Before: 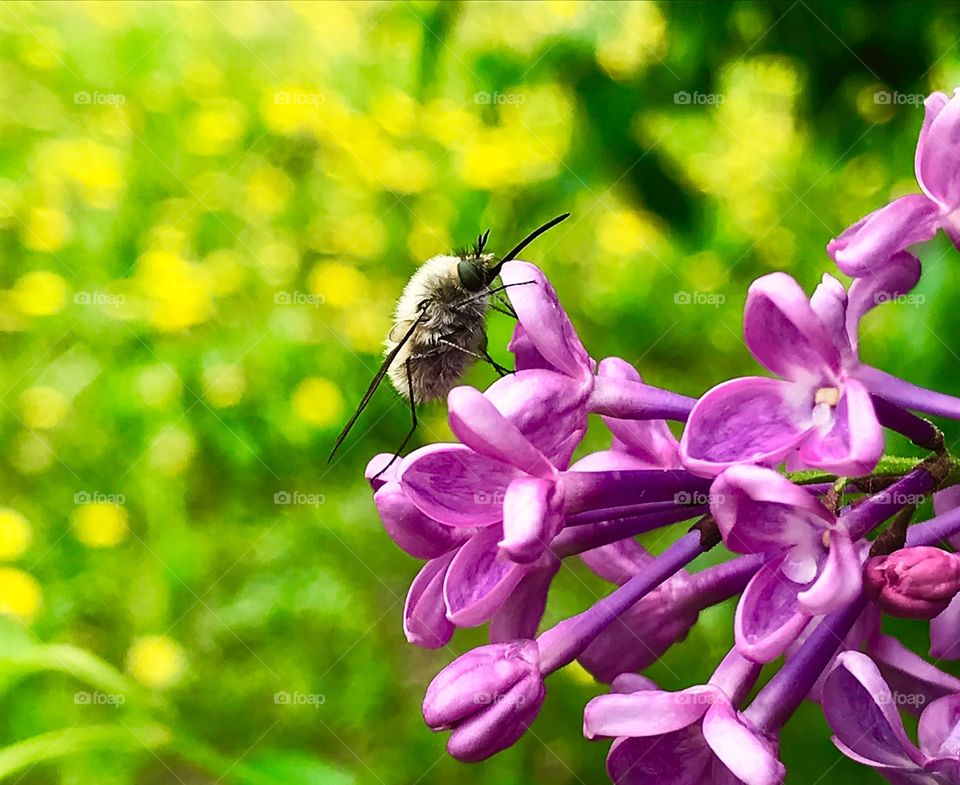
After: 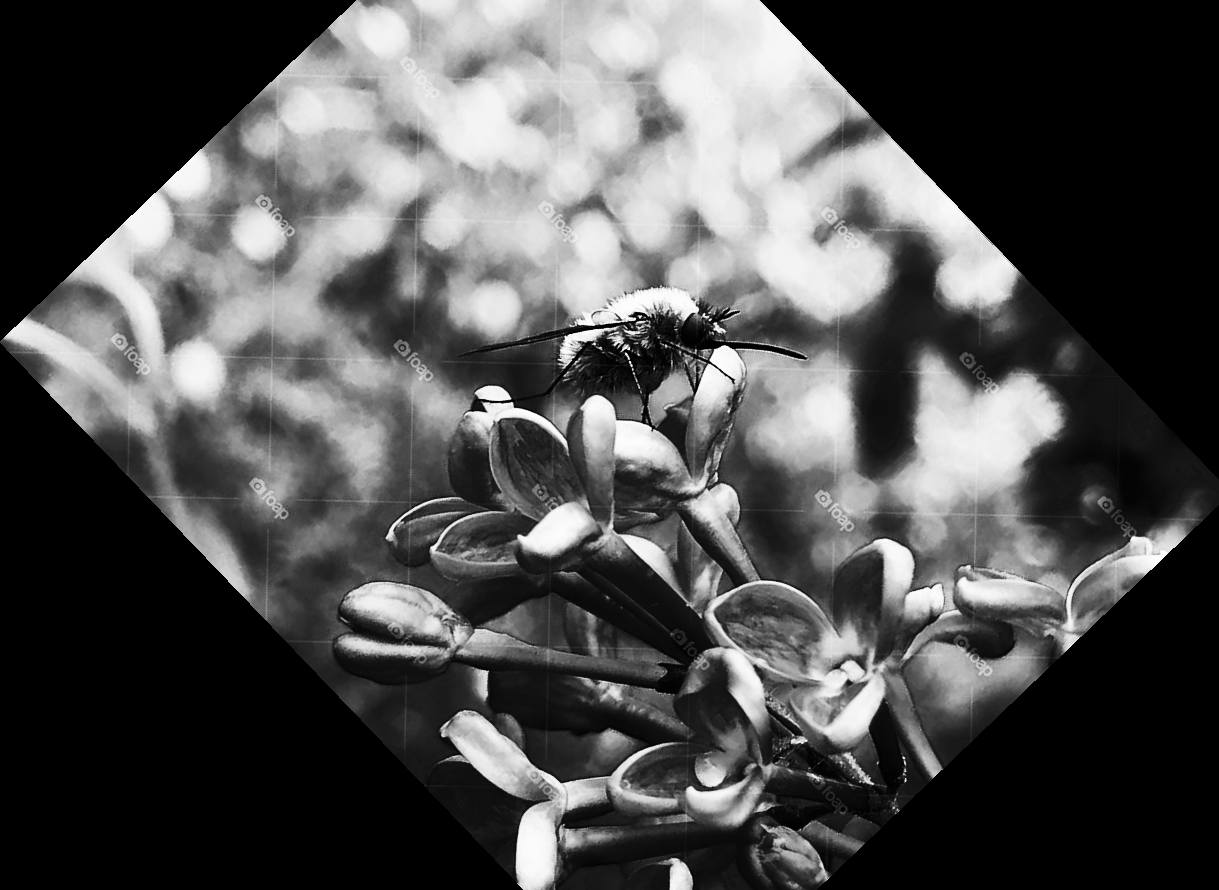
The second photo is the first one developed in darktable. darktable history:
velvia: on, module defaults
monochrome: on, module defaults
levels: mode automatic, black 0.023%, white 99.97%, levels [0.062, 0.494, 0.925]
exposure: black level correction 0, exposure -0.721 EV, compensate highlight preservation false
contrast brightness saturation: contrast 0.5, saturation -0.1
crop and rotate: angle -46.26°, top 16.234%, right 0.912%, bottom 11.704%
